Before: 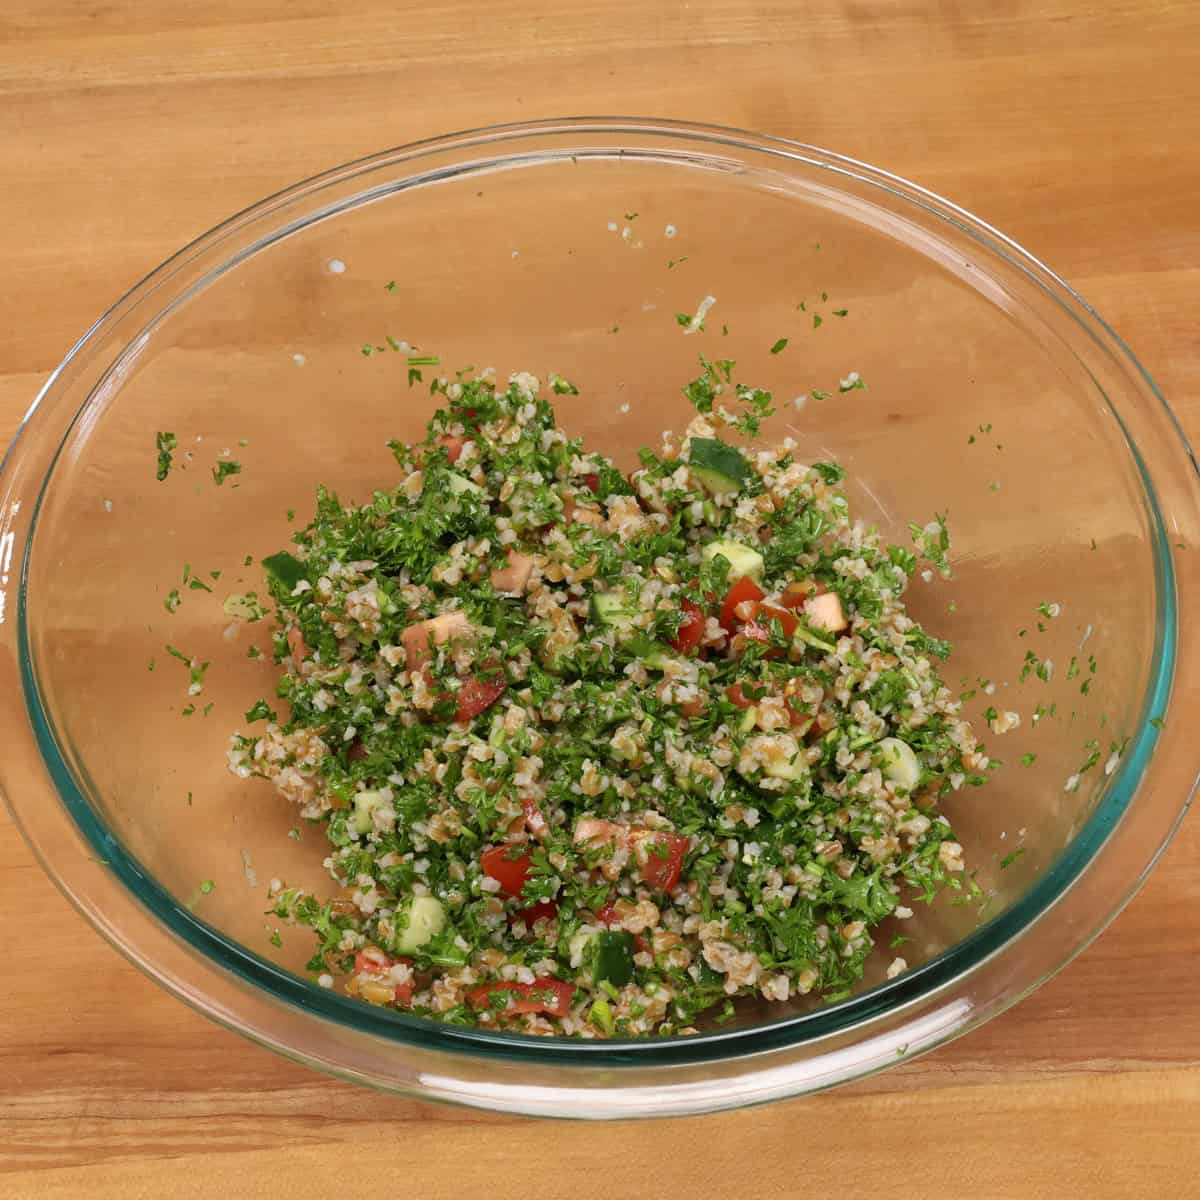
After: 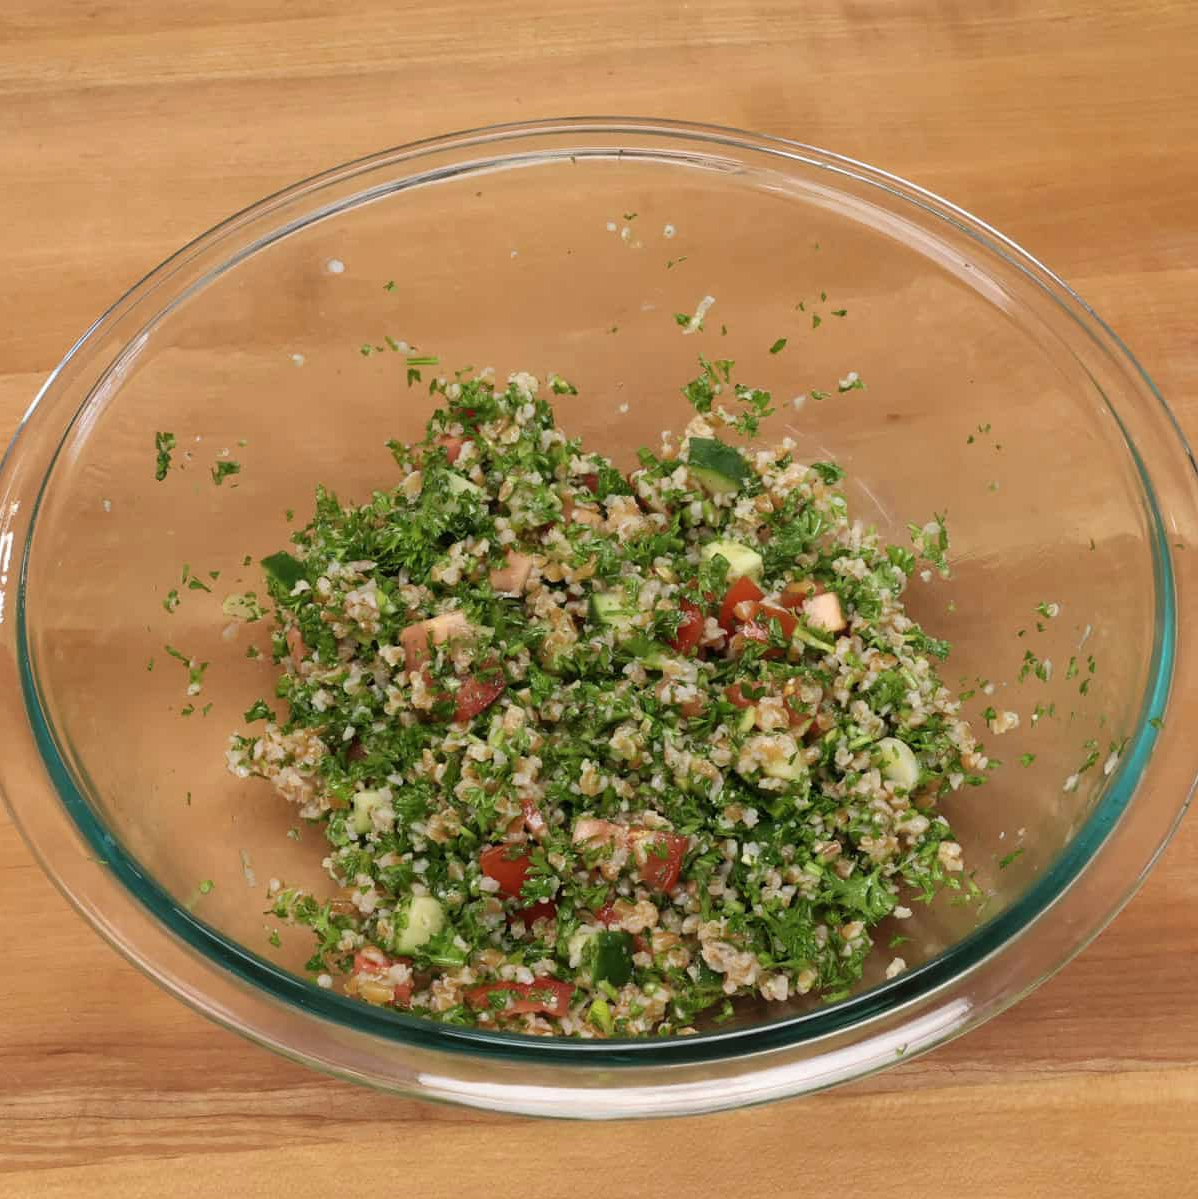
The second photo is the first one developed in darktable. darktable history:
color zones: curves: ch1 [(0, 0.469) (0.01, 0.469) (0.12, 0.446) (0.248, 0.469) (0.5, 0.5) (0.748, 0.5) (0.99, 0.469) (1, 0.469)]
crop and rotate: left 0.091%, bottom 0.005%
